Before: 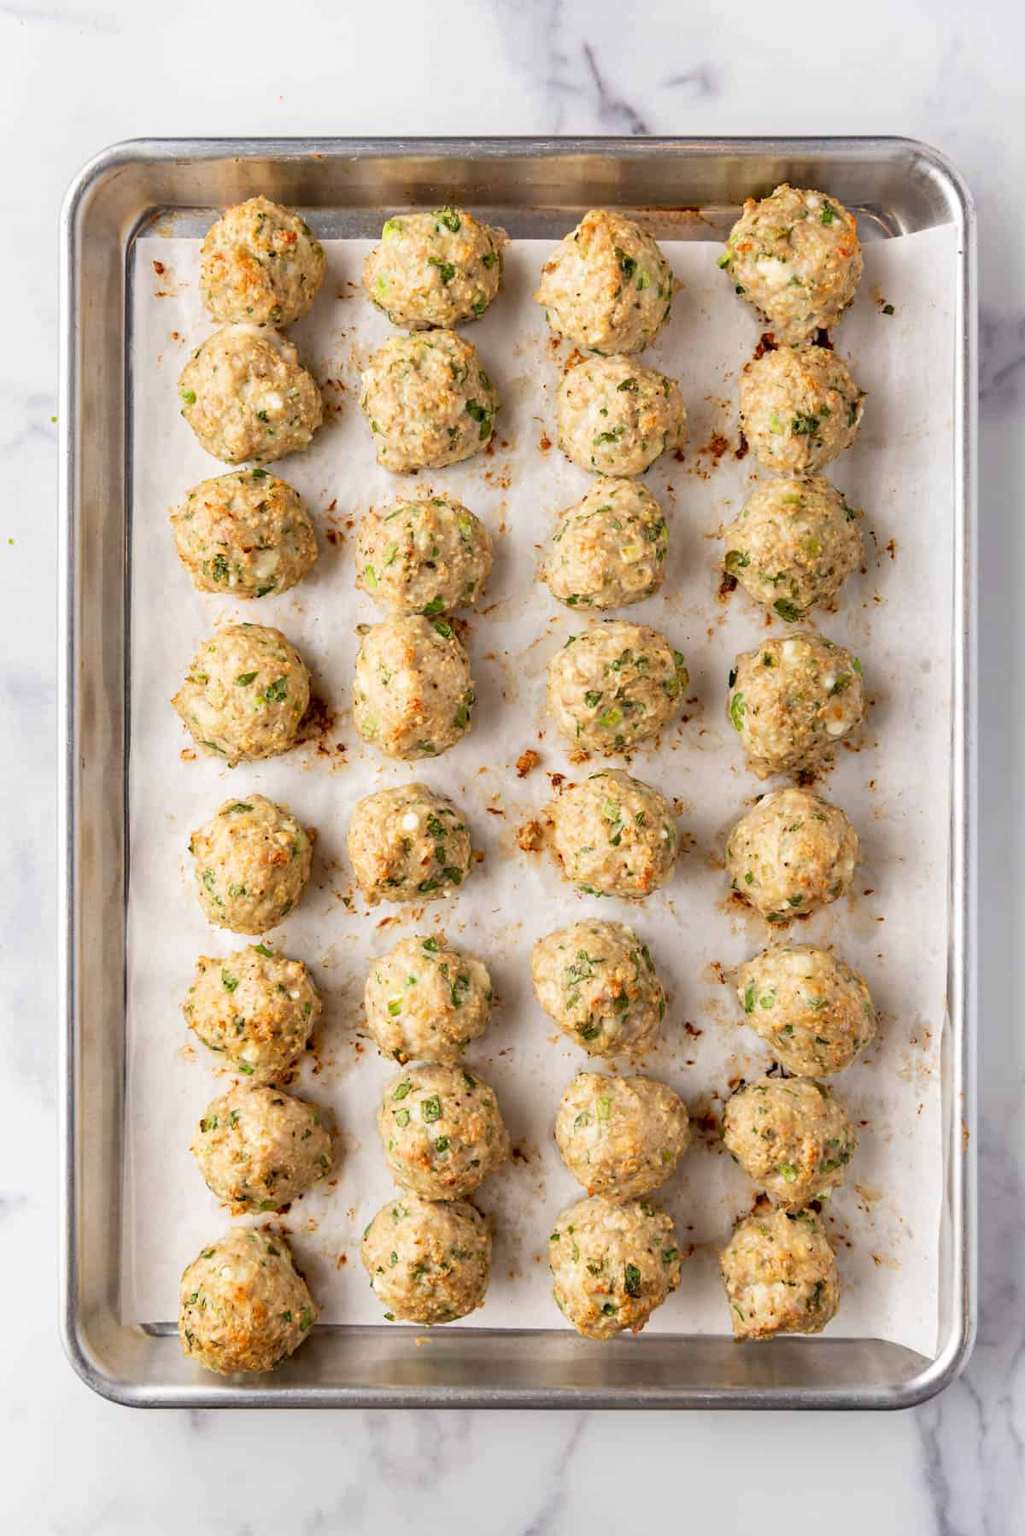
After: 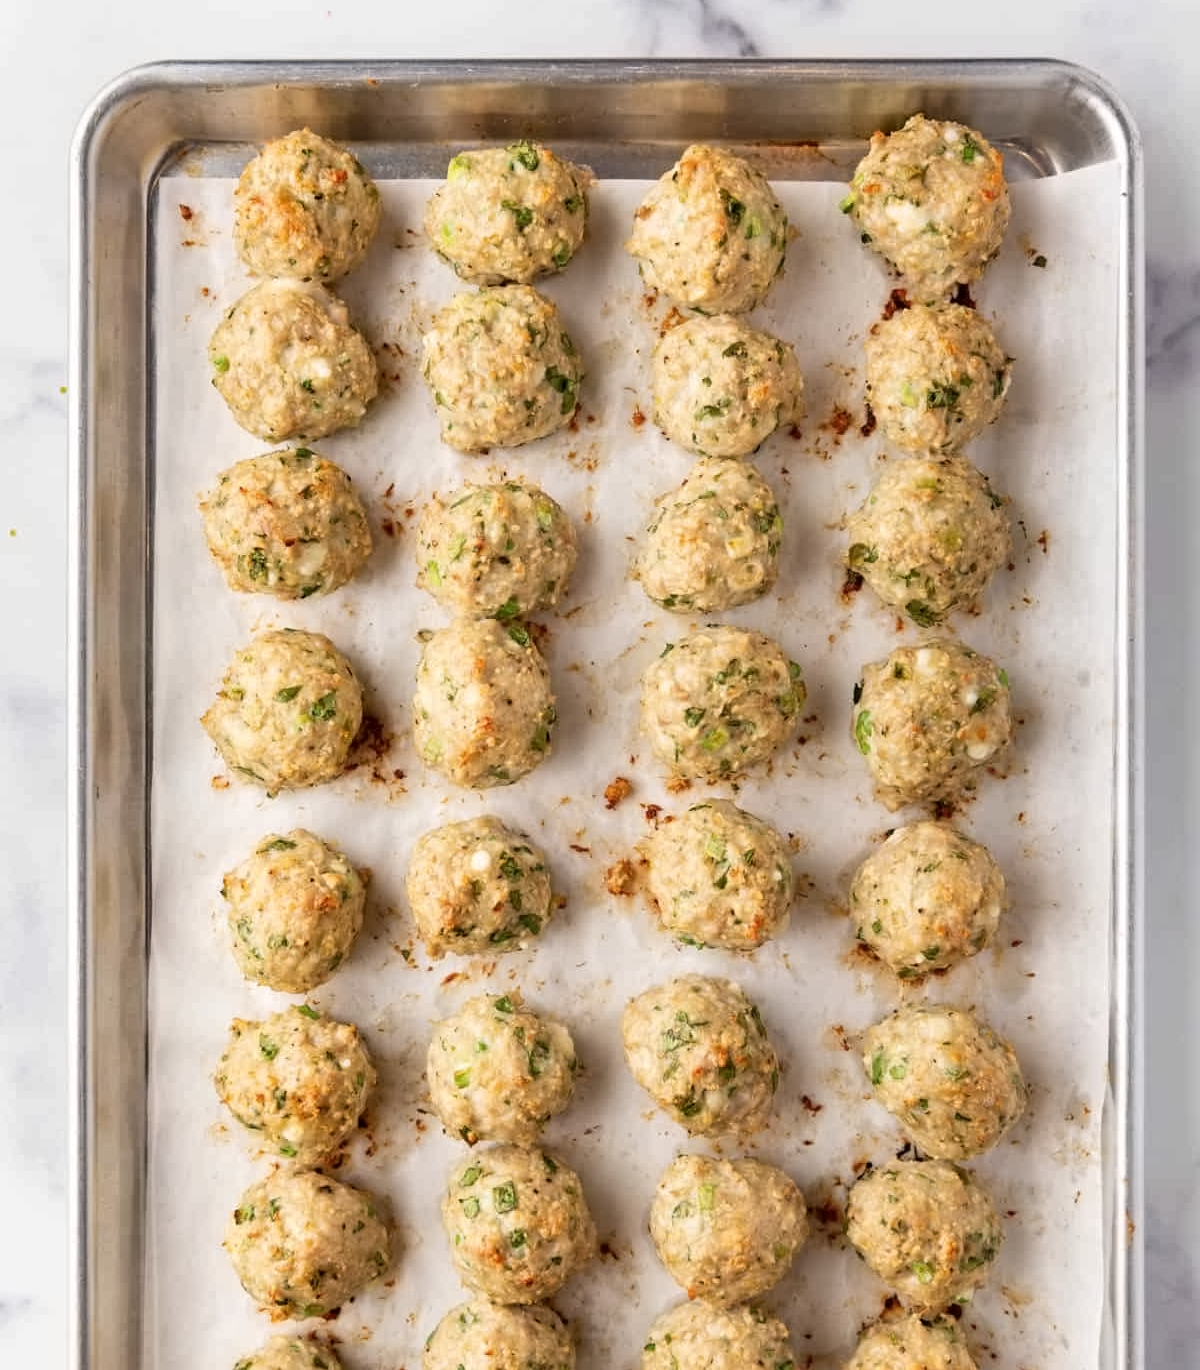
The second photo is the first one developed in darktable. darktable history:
contrast equalizer: octaves 7, y [[0.5 ×6], [0.5 ×6], [0.5 ×6], [0 ×6], [0, 0.039, 0.251, 0.29, 0.293, 0.292]]
crop: top 5.651%, bottom 18.133%
color calibration: illuminant same as pipeline (D50), adaptation XYZ, x 0.346, y 0.358, temperature 5004.46 K
